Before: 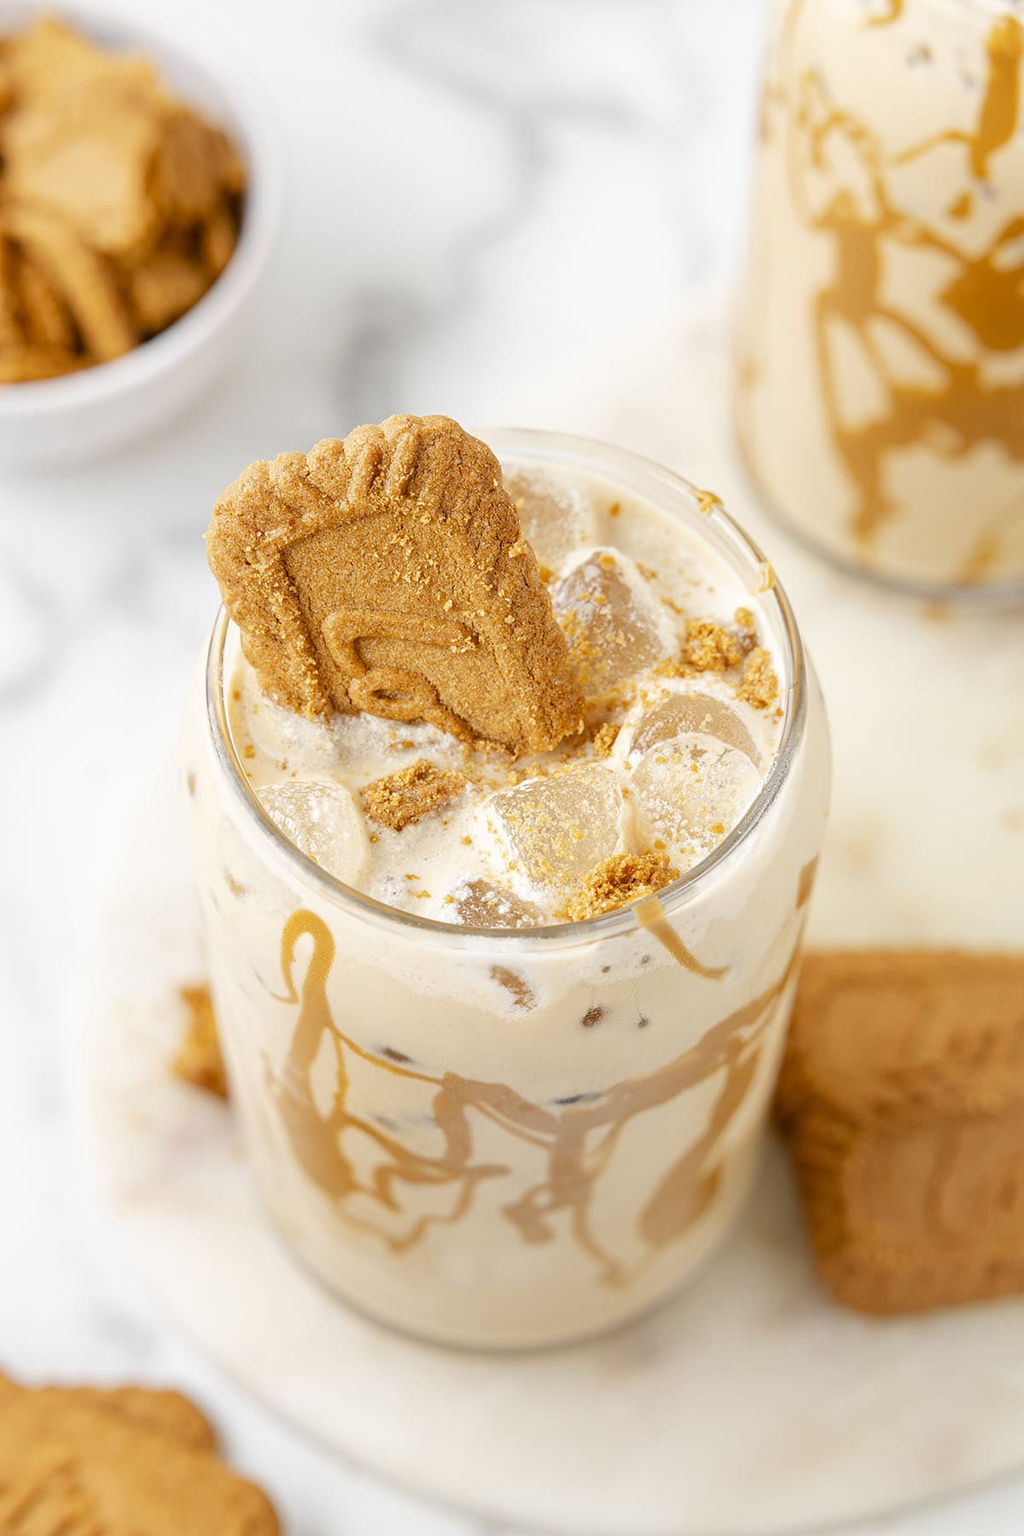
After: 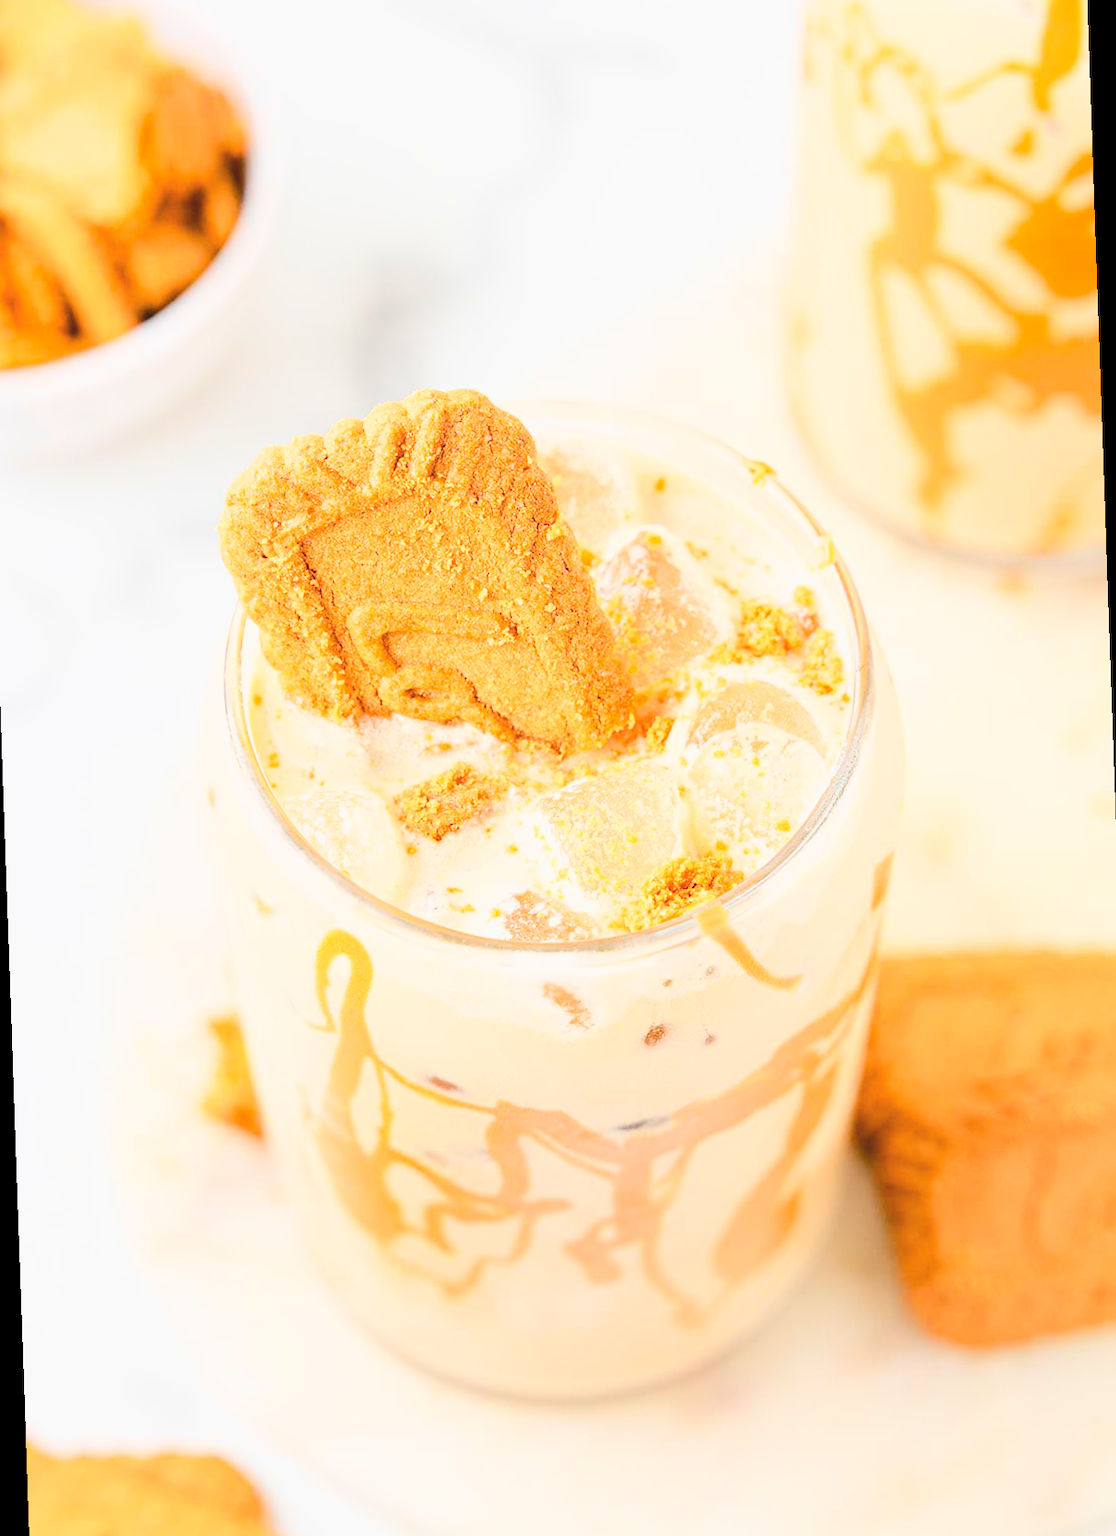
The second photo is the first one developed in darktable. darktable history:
contrast brightness saturation: brightness 0.13
rotate and perspective: rotation -2°, crop left 0.022, crop right 0.978, crop top 0.049, crop bottom 0.951
base curve: curves: ch0 [(0, 0) (0.025, 0.046) (0.112, 0.277) (0.467, 0.74) (0.814, 0.929) (1, 0.942)]
